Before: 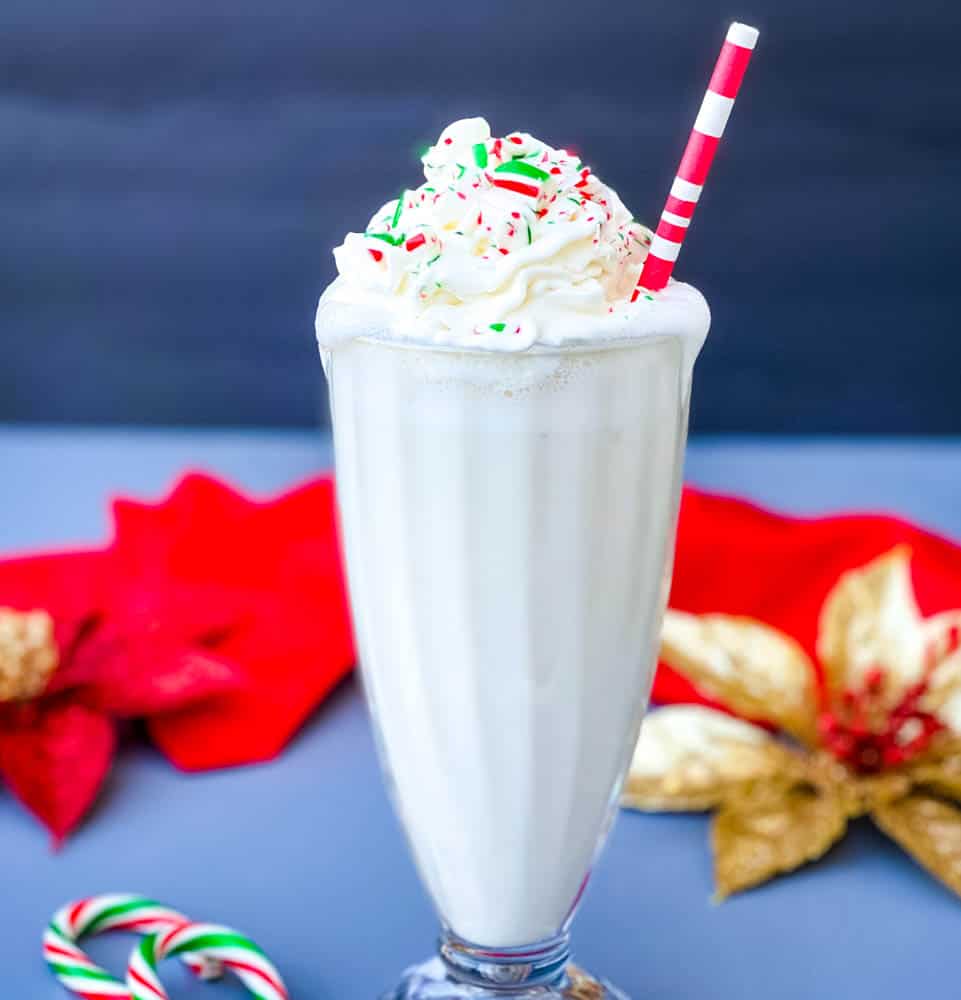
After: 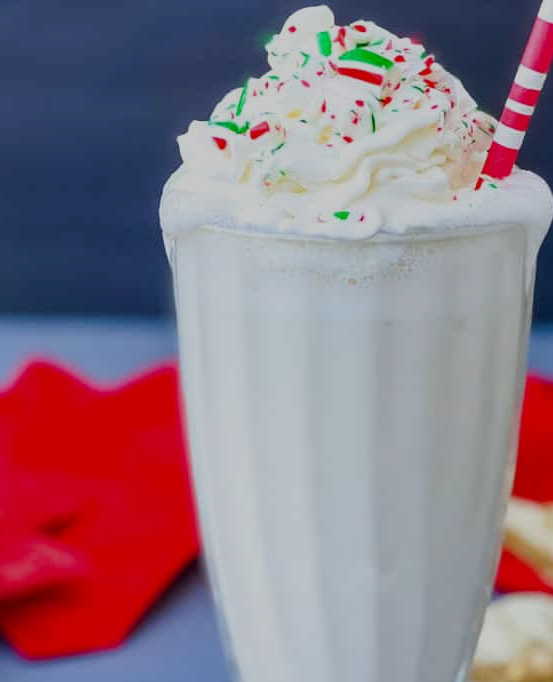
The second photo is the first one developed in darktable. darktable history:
crop: left 16.247%, top 11.284%, right 26.196%, bottom 20.476%
exposure: black level correction 0, exposure -0.788 EV, compensate highlight preservation false
